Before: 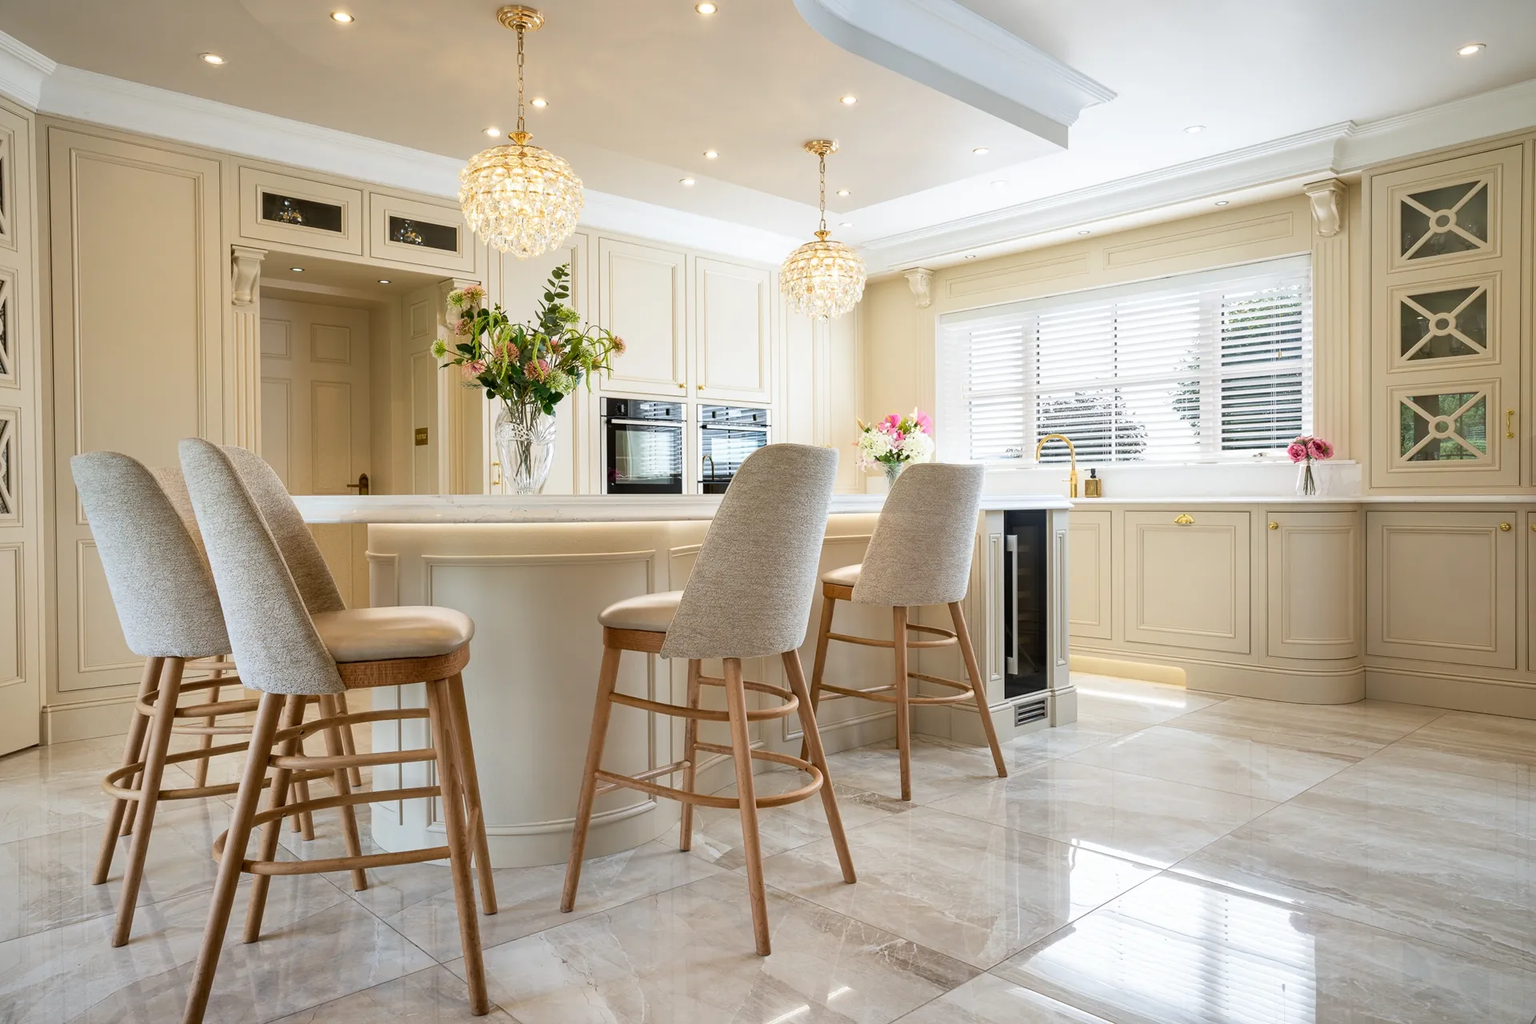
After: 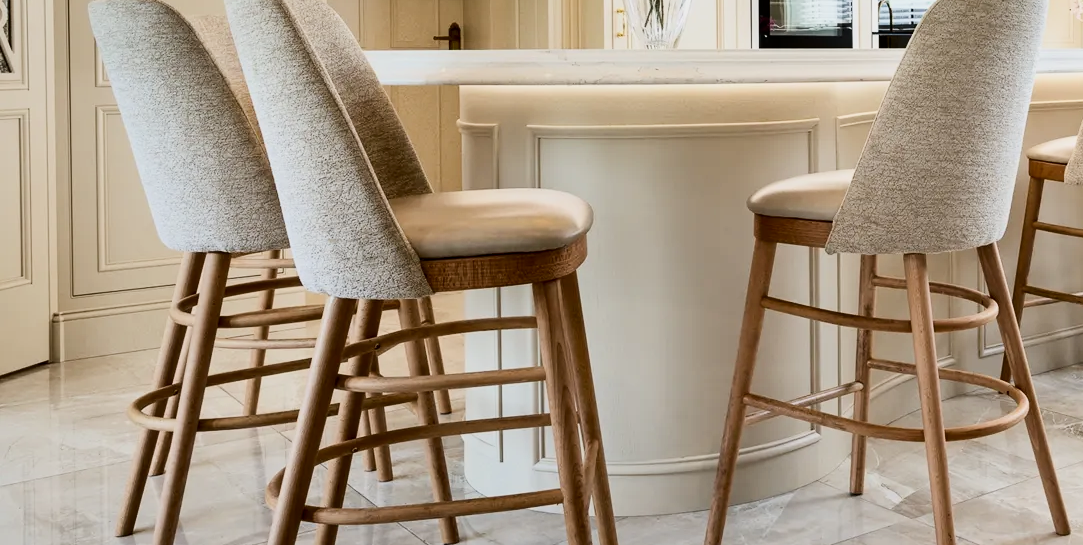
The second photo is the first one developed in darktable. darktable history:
filmic rgb: white relative exposure 3.9 EV, hardness 4.26
crop: top 44.483%, right 43.593%, bottom 12.892%
contrast brightness saturation: contrast 0.28
